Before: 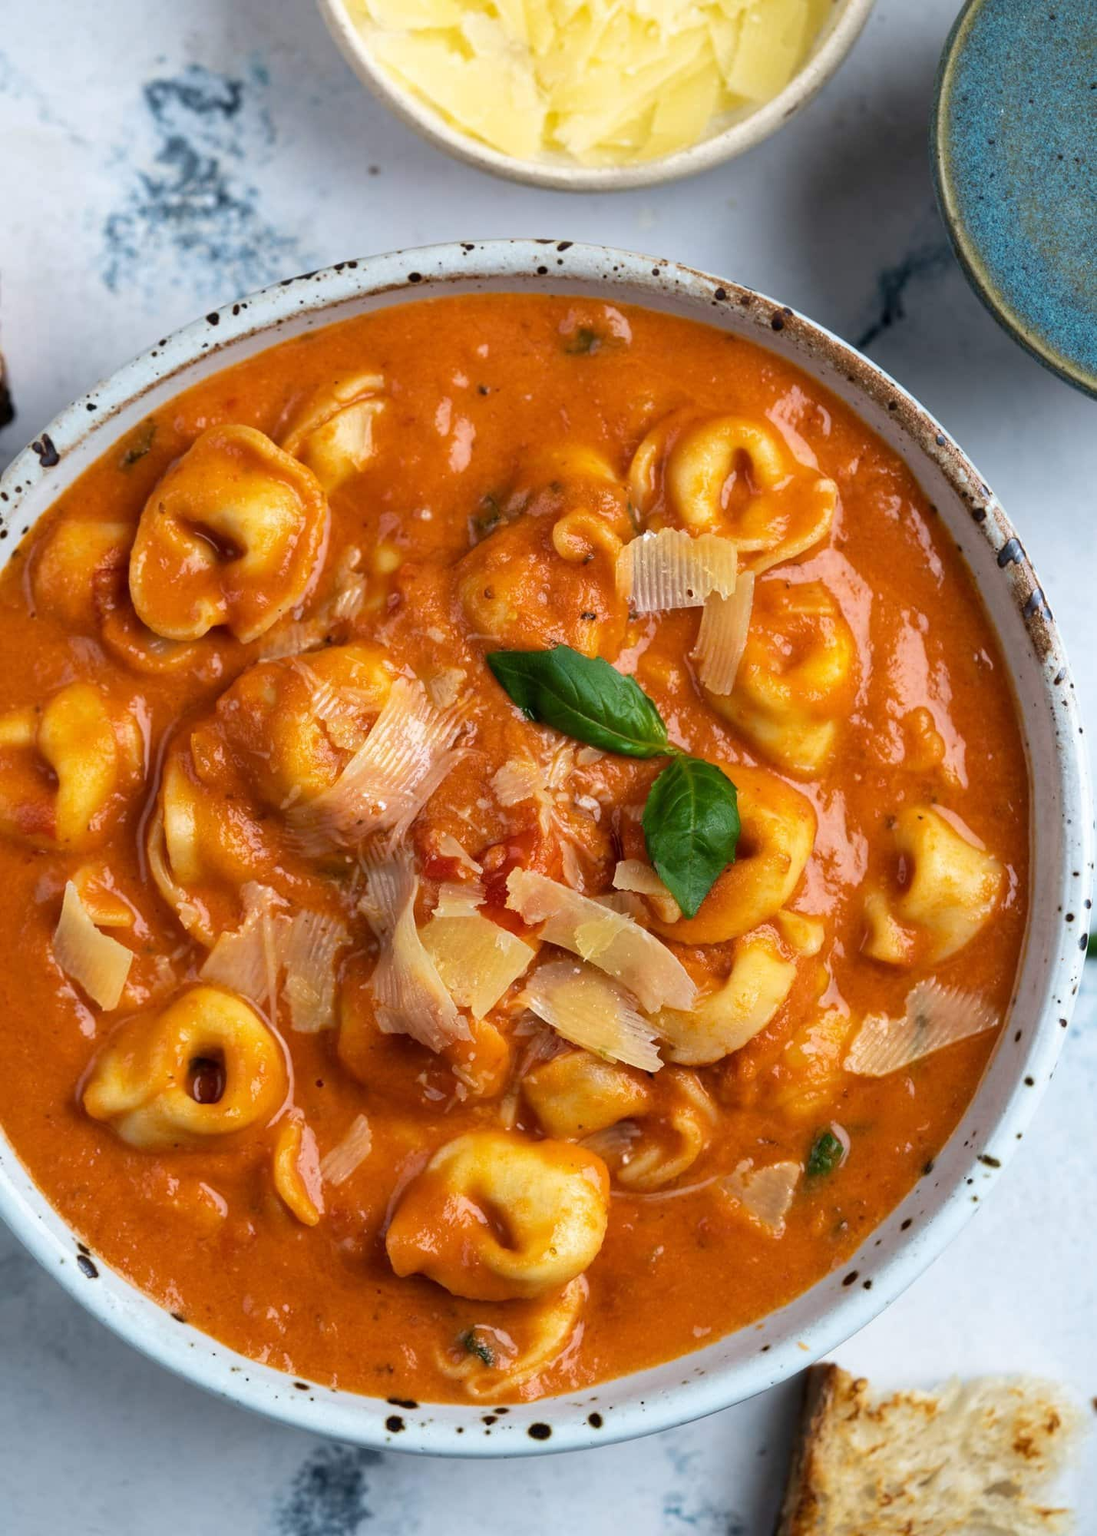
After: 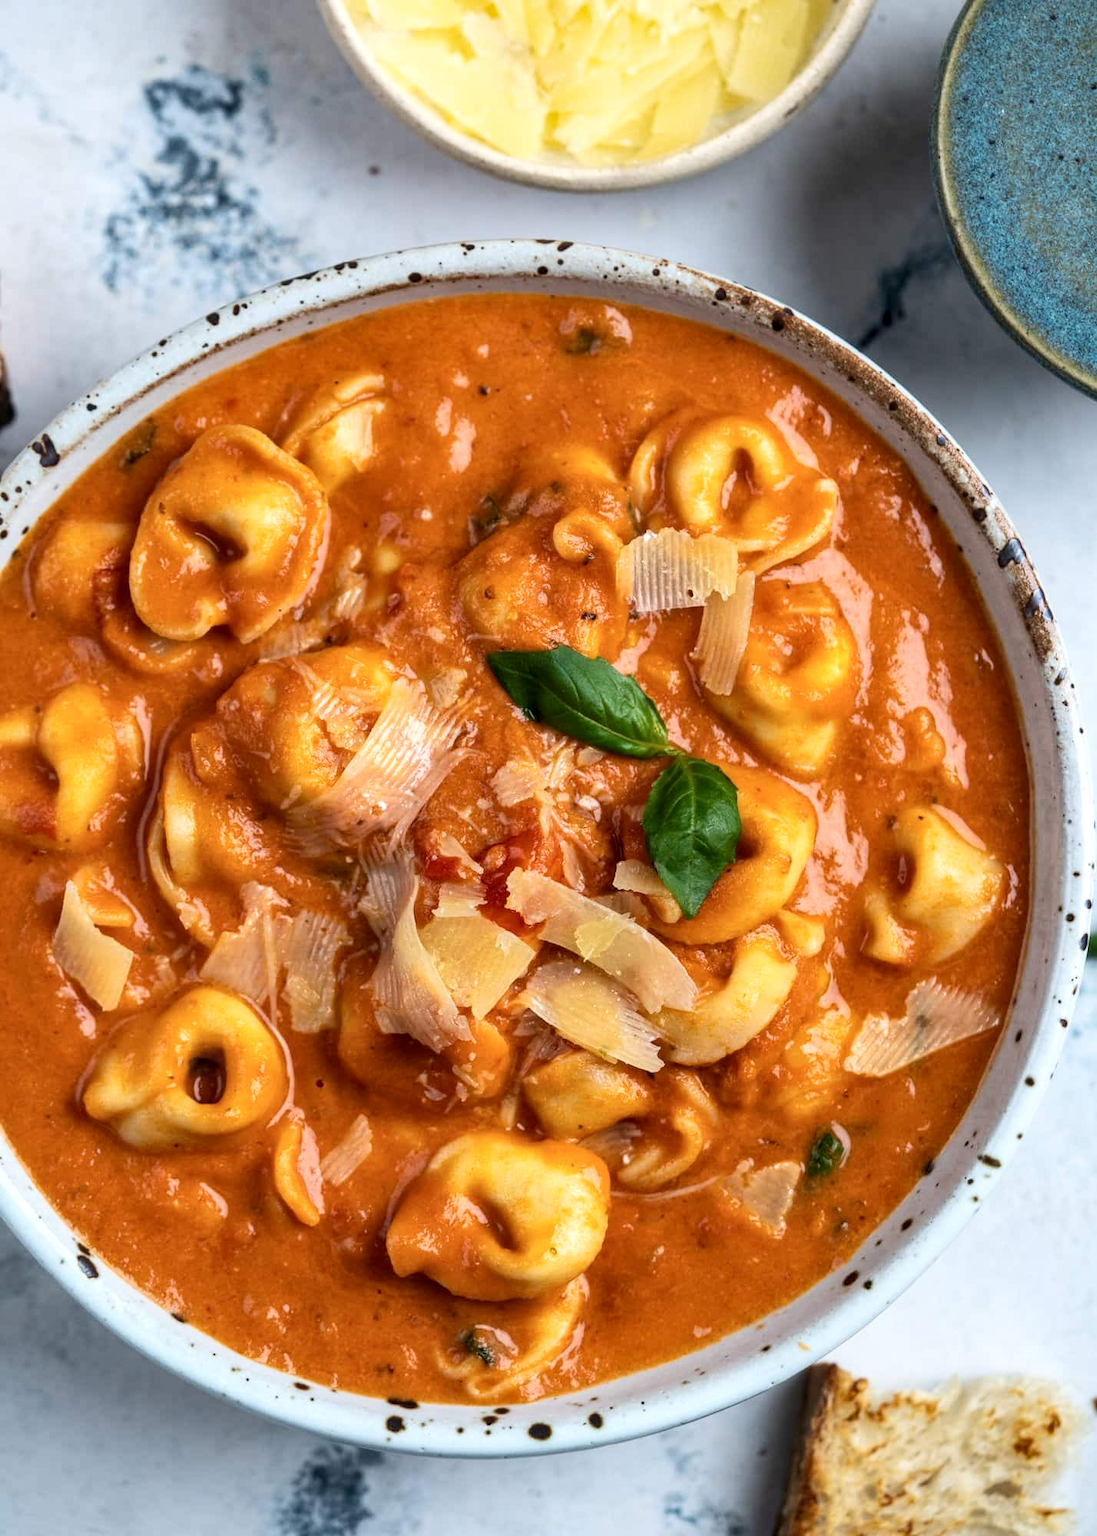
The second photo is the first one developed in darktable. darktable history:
contrast brightness saturation: contrast 0.155, brightness 0.053
local contrast: on, module defaults
shadows and highlights: shadows 36.35, highlights -27.83, soften with gaussian
